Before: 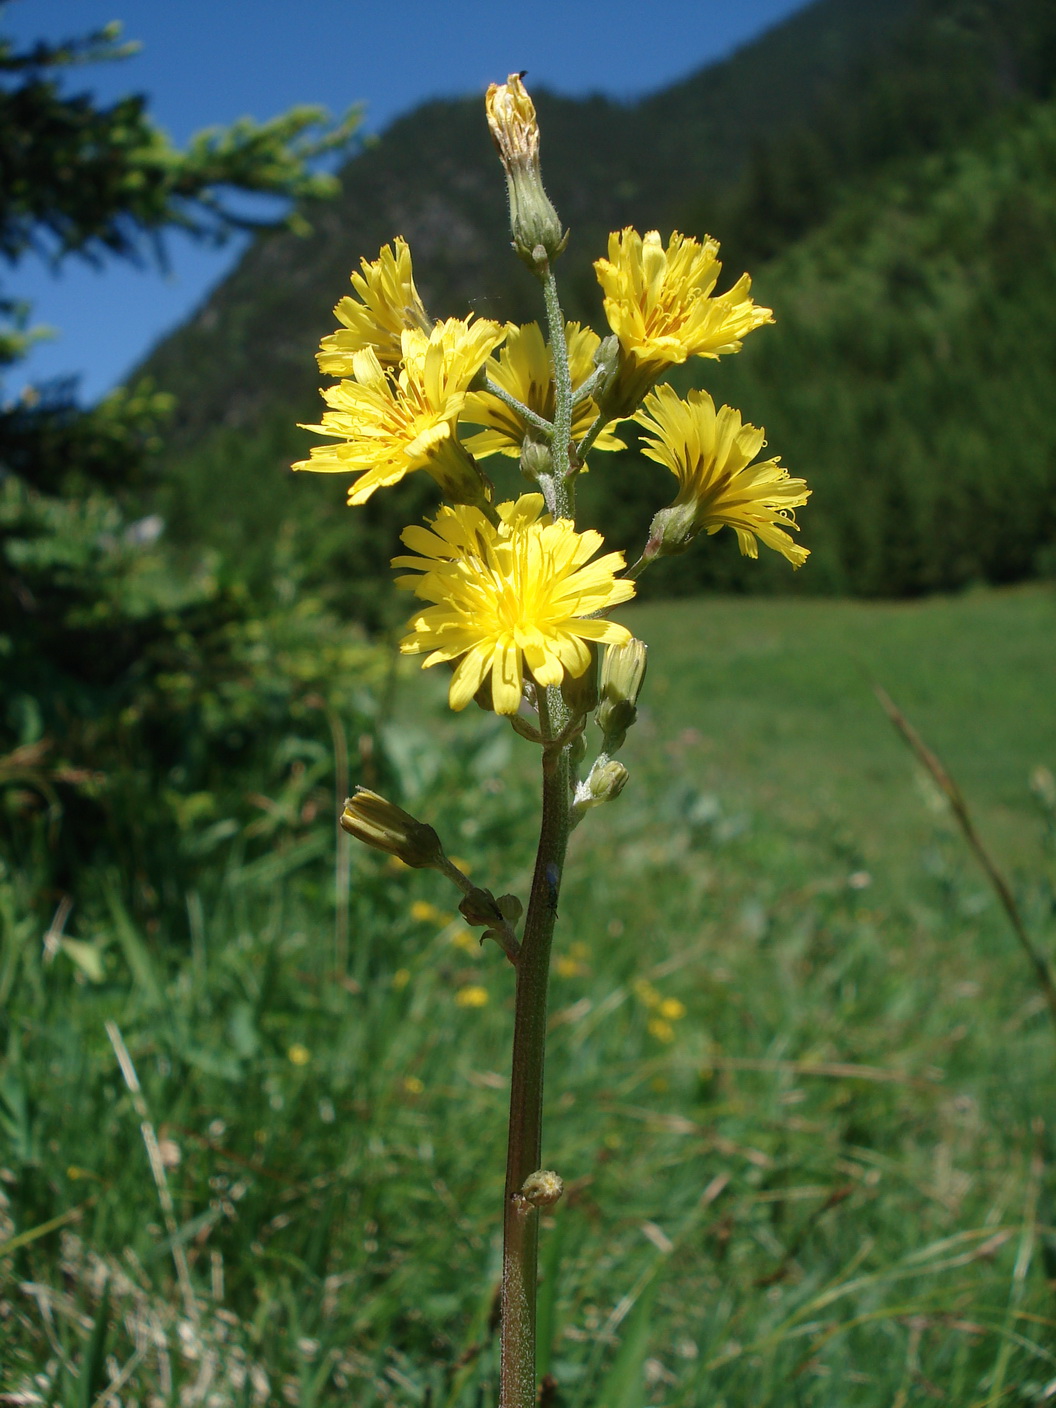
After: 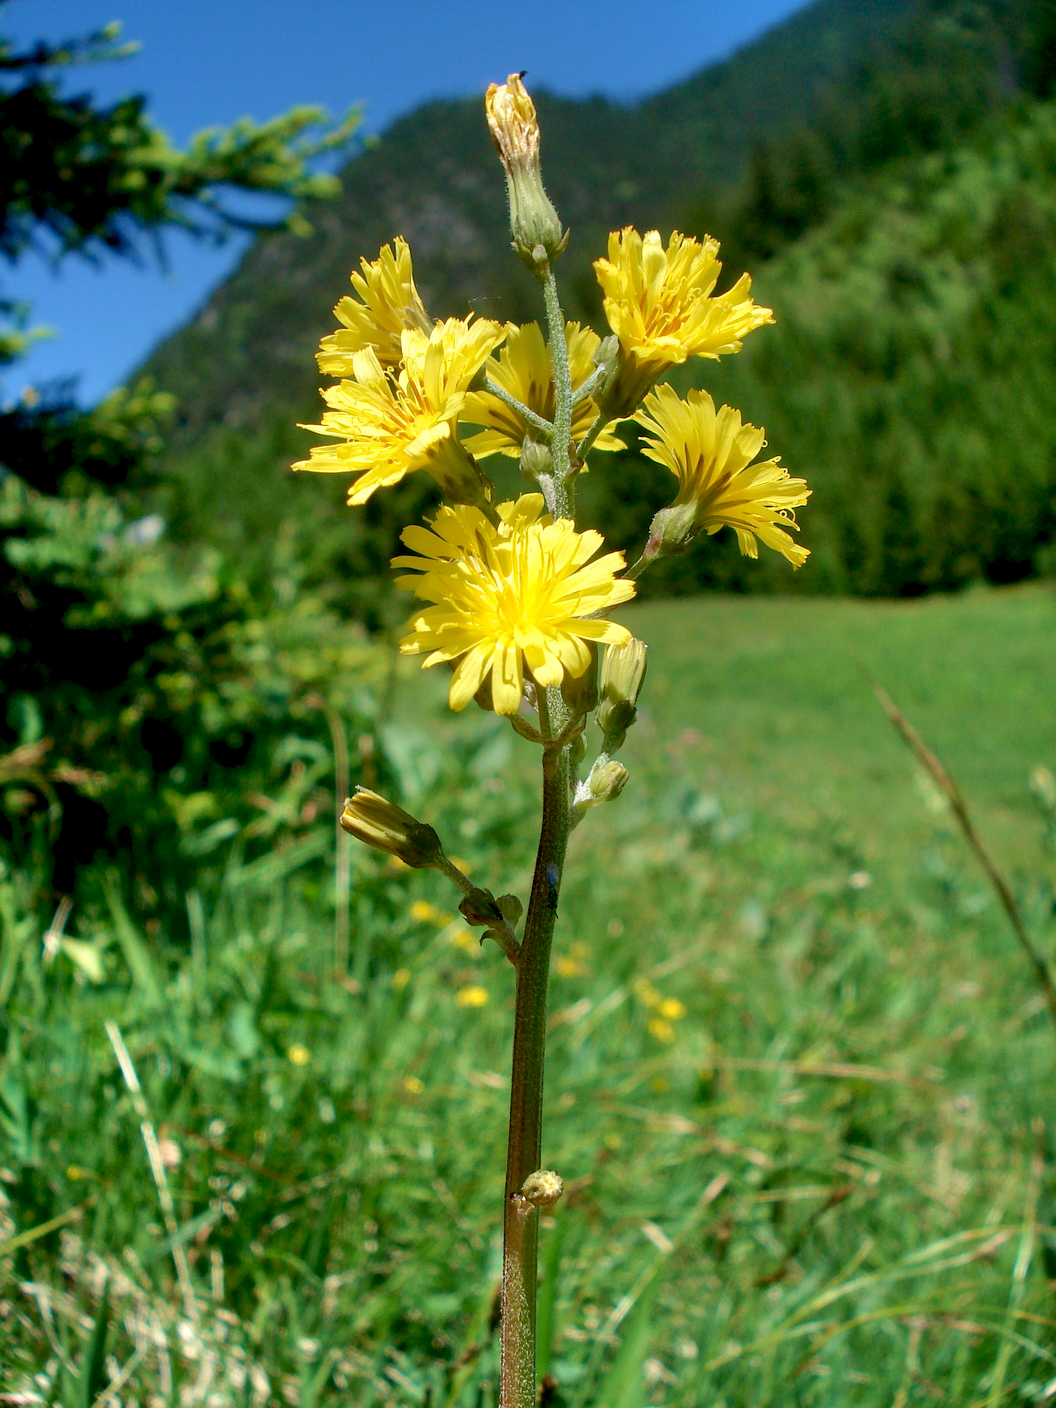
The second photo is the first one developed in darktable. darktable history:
tone equalizer: -7 EV 0.141 EV, -6 EV 0.617 EV, -5 EV 1.13 EV, -4 EV 1.29 EV, -3 EV 1.16 EV, -2 EV 0.6 EV, -1 EV 0.157 EV, smoothing diameter 24.91%, edges refinement/feathering 7.02, preserve details guided filter
velvia: on, module defaults
exposure: black level correction 0.009, exposure 0.016 EV, compensate highlight preservation false
